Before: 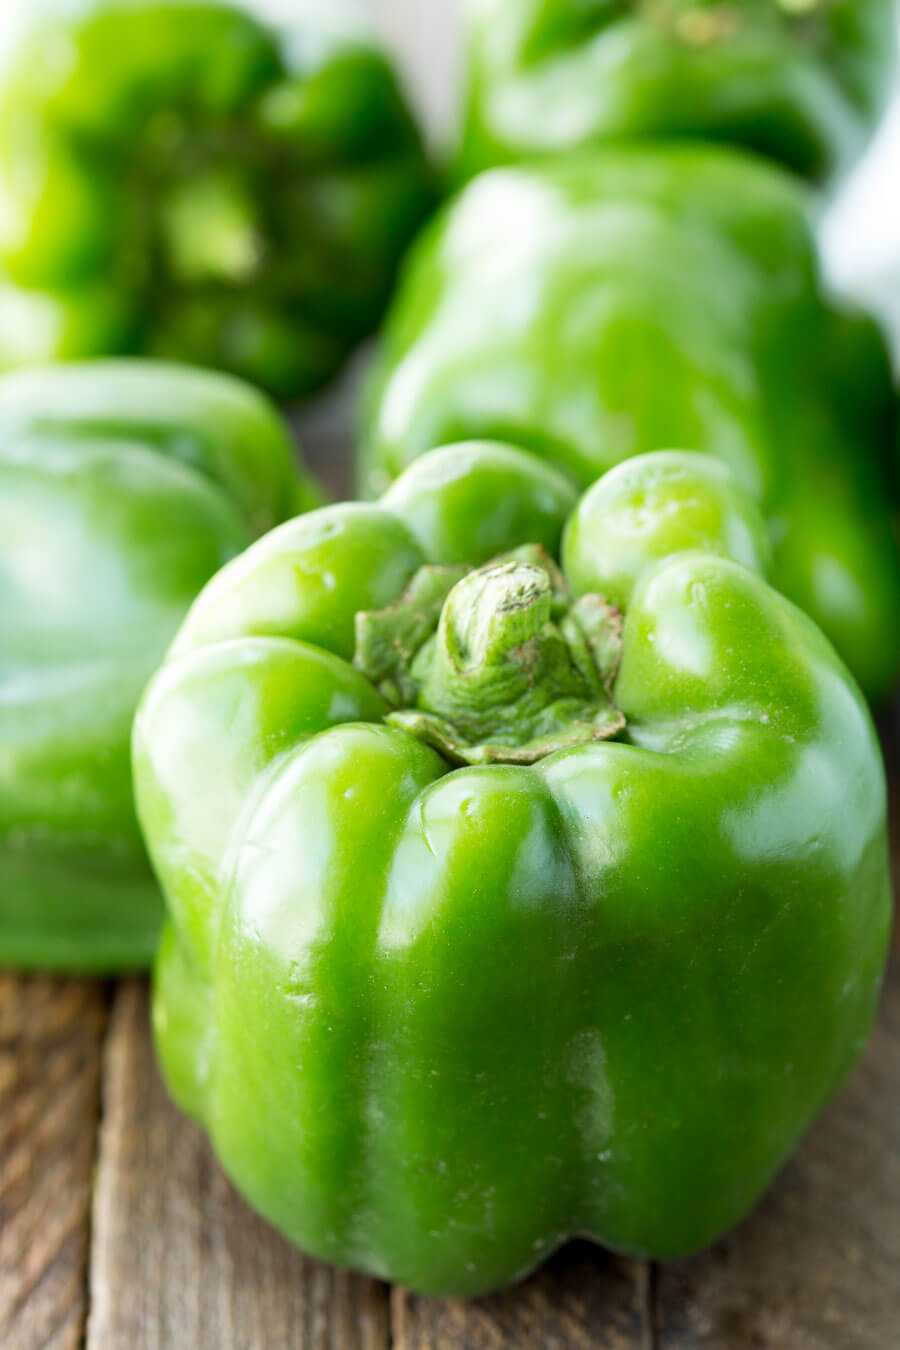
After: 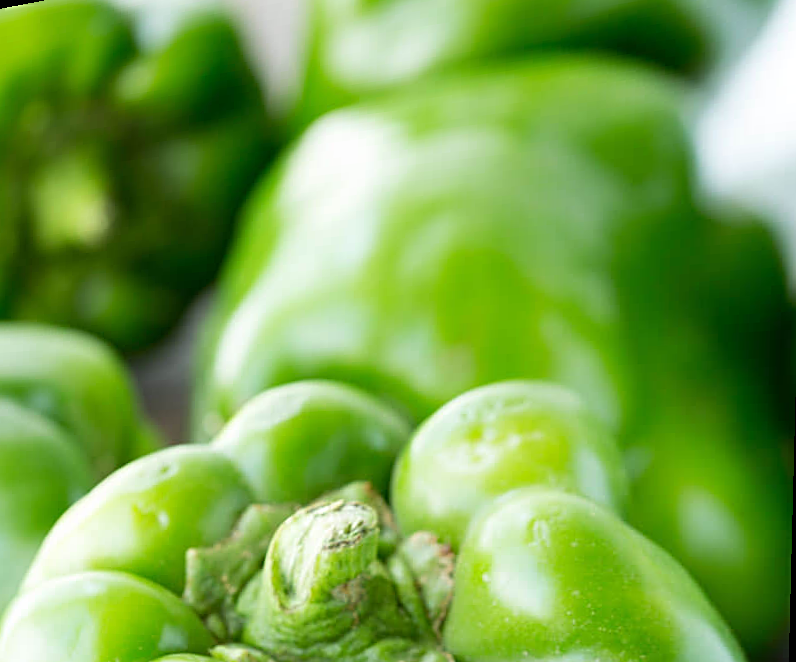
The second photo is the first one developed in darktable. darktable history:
crop and rotate: left 11.812%, bottom 42.776%
rotate and perspective: rotation 1.69°, lens shift (vertical) -0.023, lens shift (horizontal) -0.291, crop left 0.025, crop right 0.988, crop top 0.092, crop bottom 0.842
sharpen: on, module defaults
